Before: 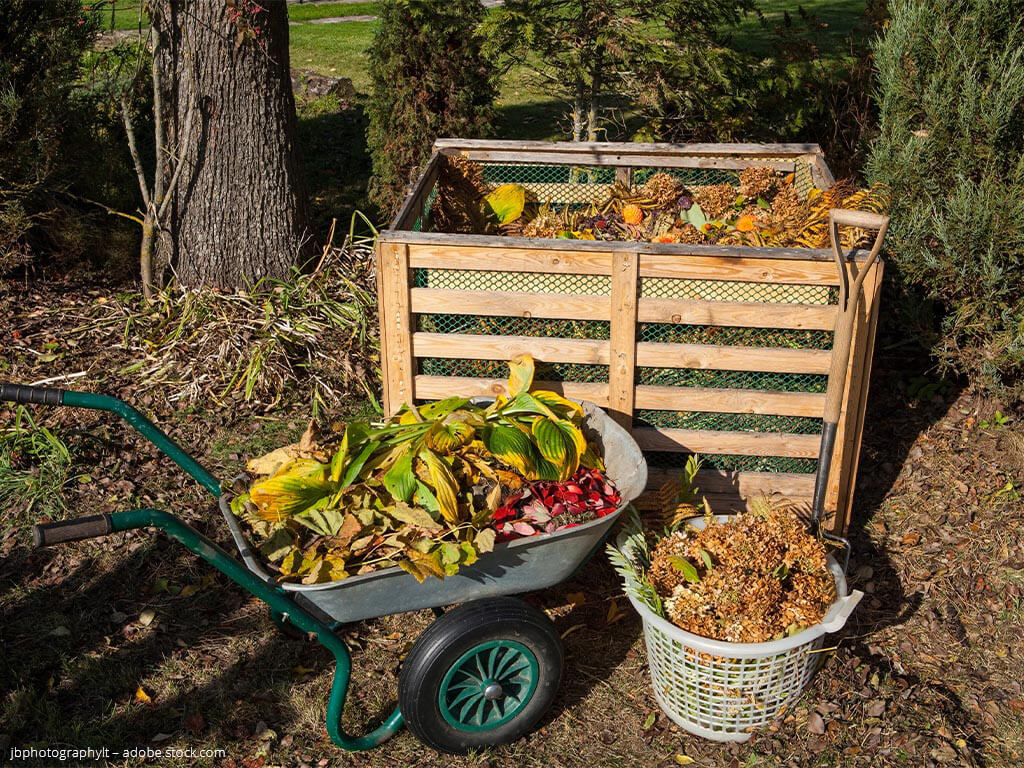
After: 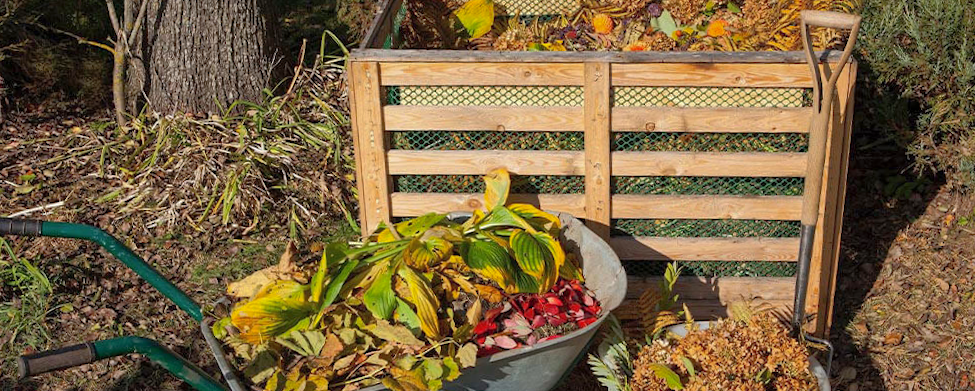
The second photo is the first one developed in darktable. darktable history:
shadows and highlights: on, module defaults
rotate and perspective: rotation -2.12°, lens shift (vertical) 0.009, lens shift (horizontal) -0.008, automatic cropping original format, crop left 0.036, crop right 0.964, crop top 0.05, crop bottom 0.959
crop and rotate: top 23.043%, bottom 23.437%
